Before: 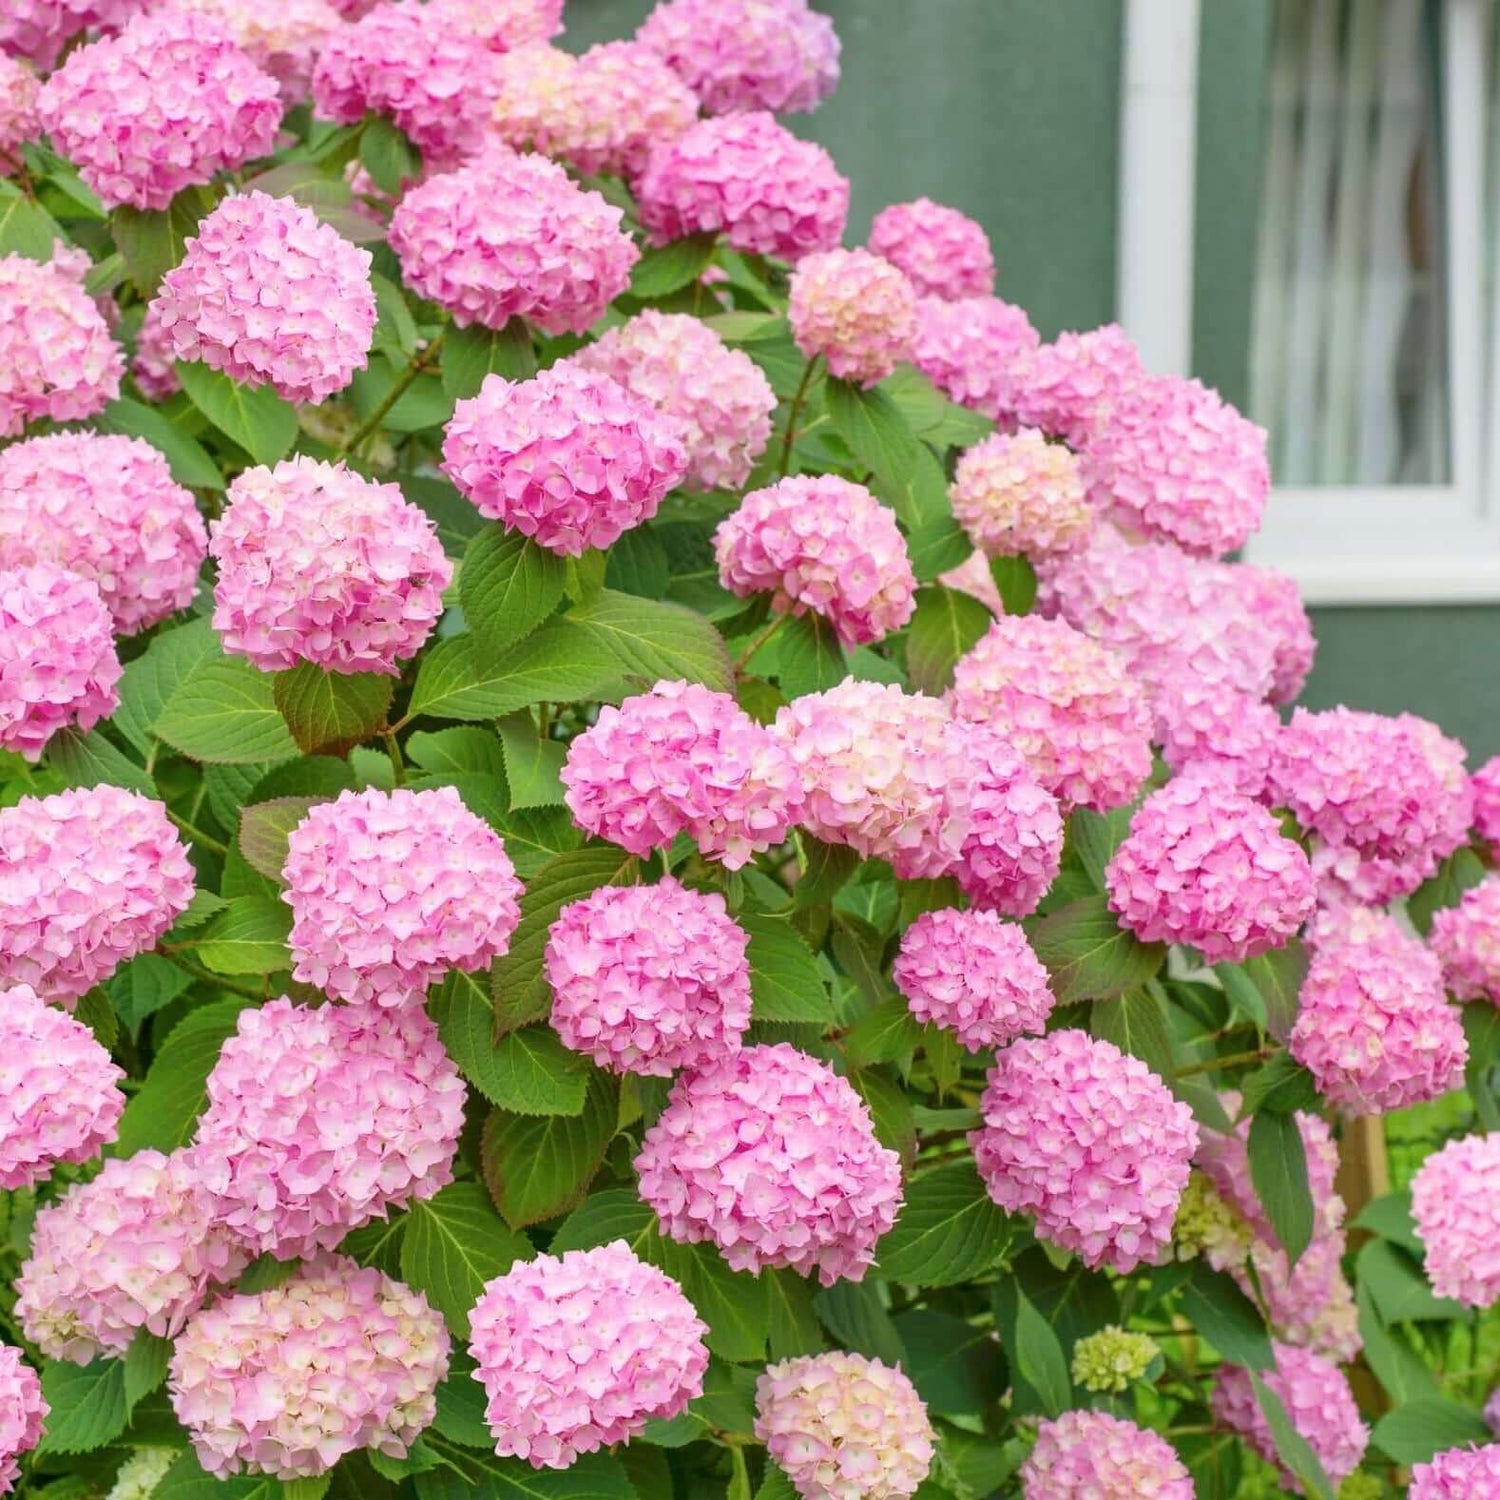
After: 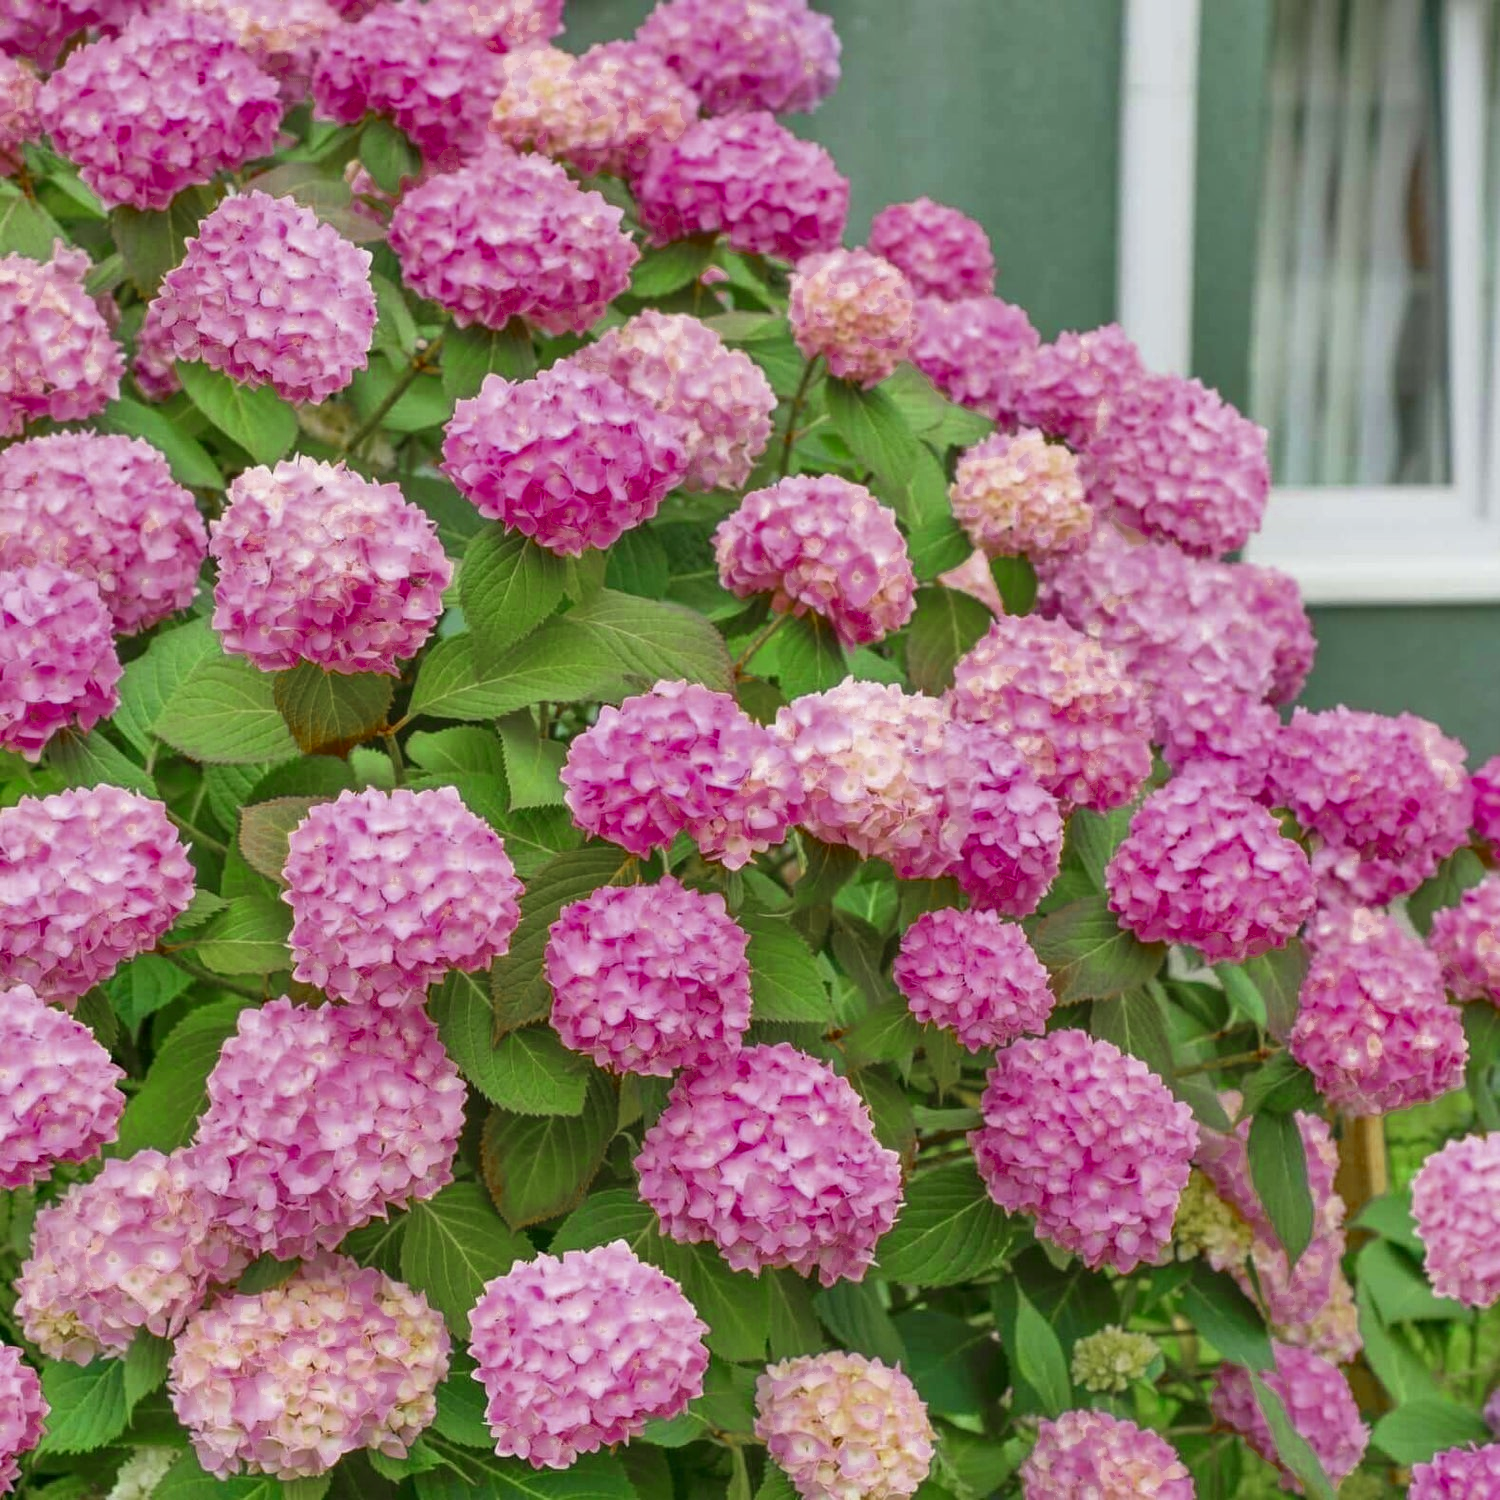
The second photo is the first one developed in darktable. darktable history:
color zones: curves: ch0 [(0.11, 0.396) (0.195, 0.36) (0.25, 0.5) (0.303, 0.412) (0.357, 0.544) (0.75, 0.5) (0.967, 0.328)]; ch1 [(0, 0.468) (0.112, 0.512) (0.202, 0.6) (0.25, 0.5) (0.307, 0.352) (0.357, 0.544) (0.75, 0.5) (0.963, 0.524)]
shadows and highlights: low approximation 0.01, soften with gaussian
